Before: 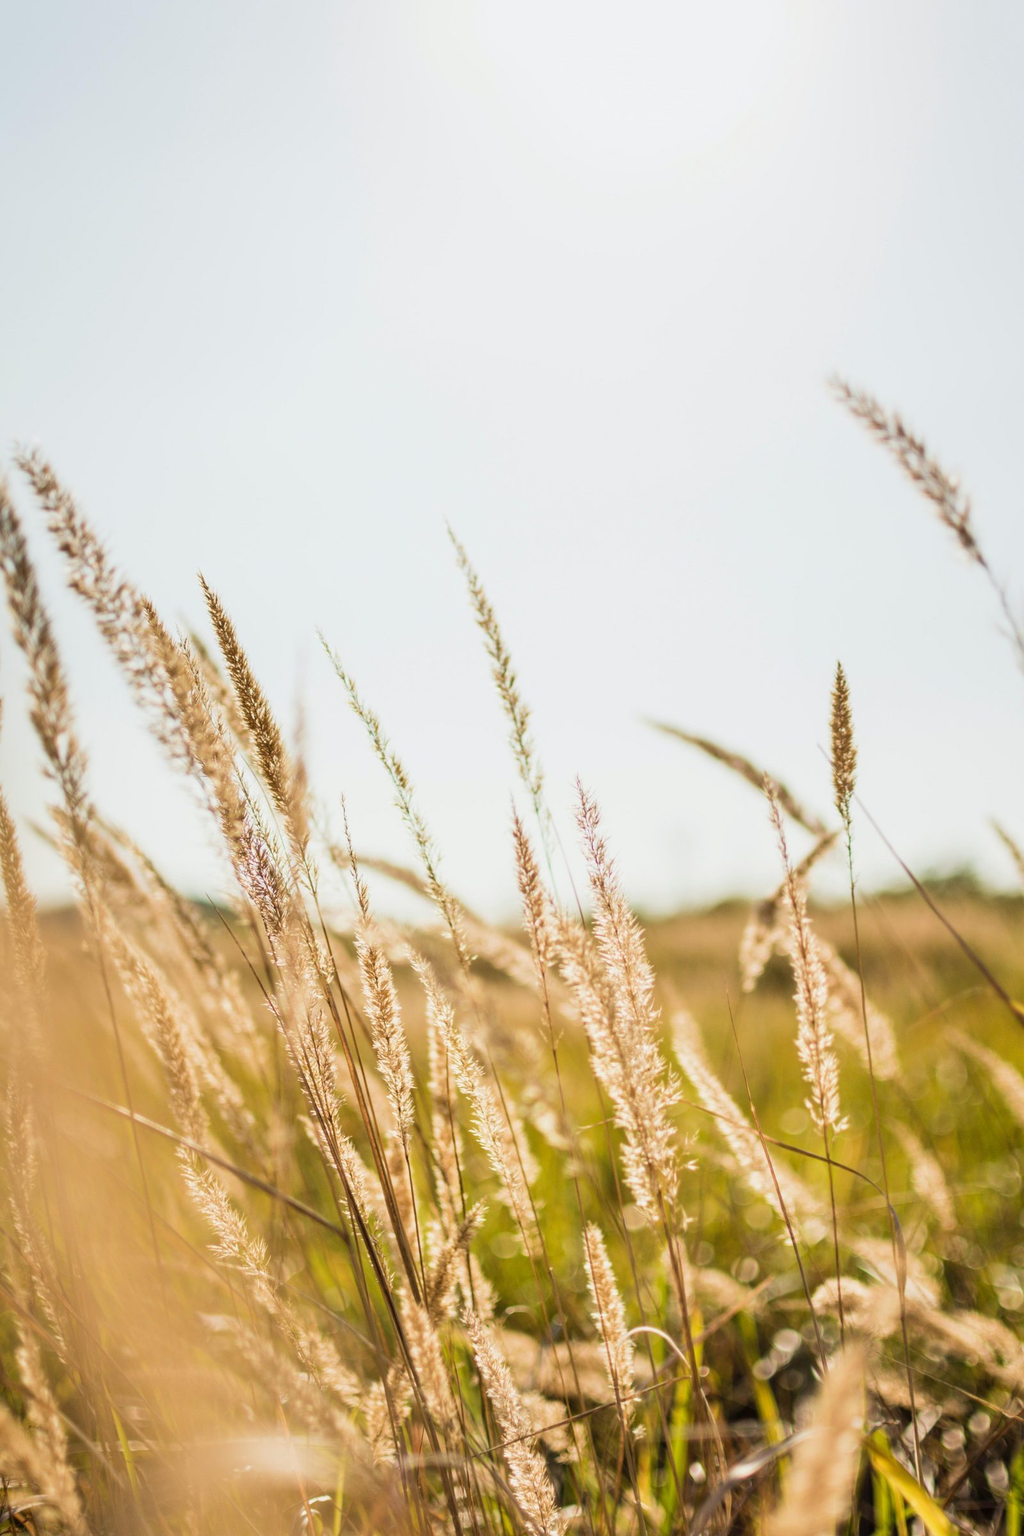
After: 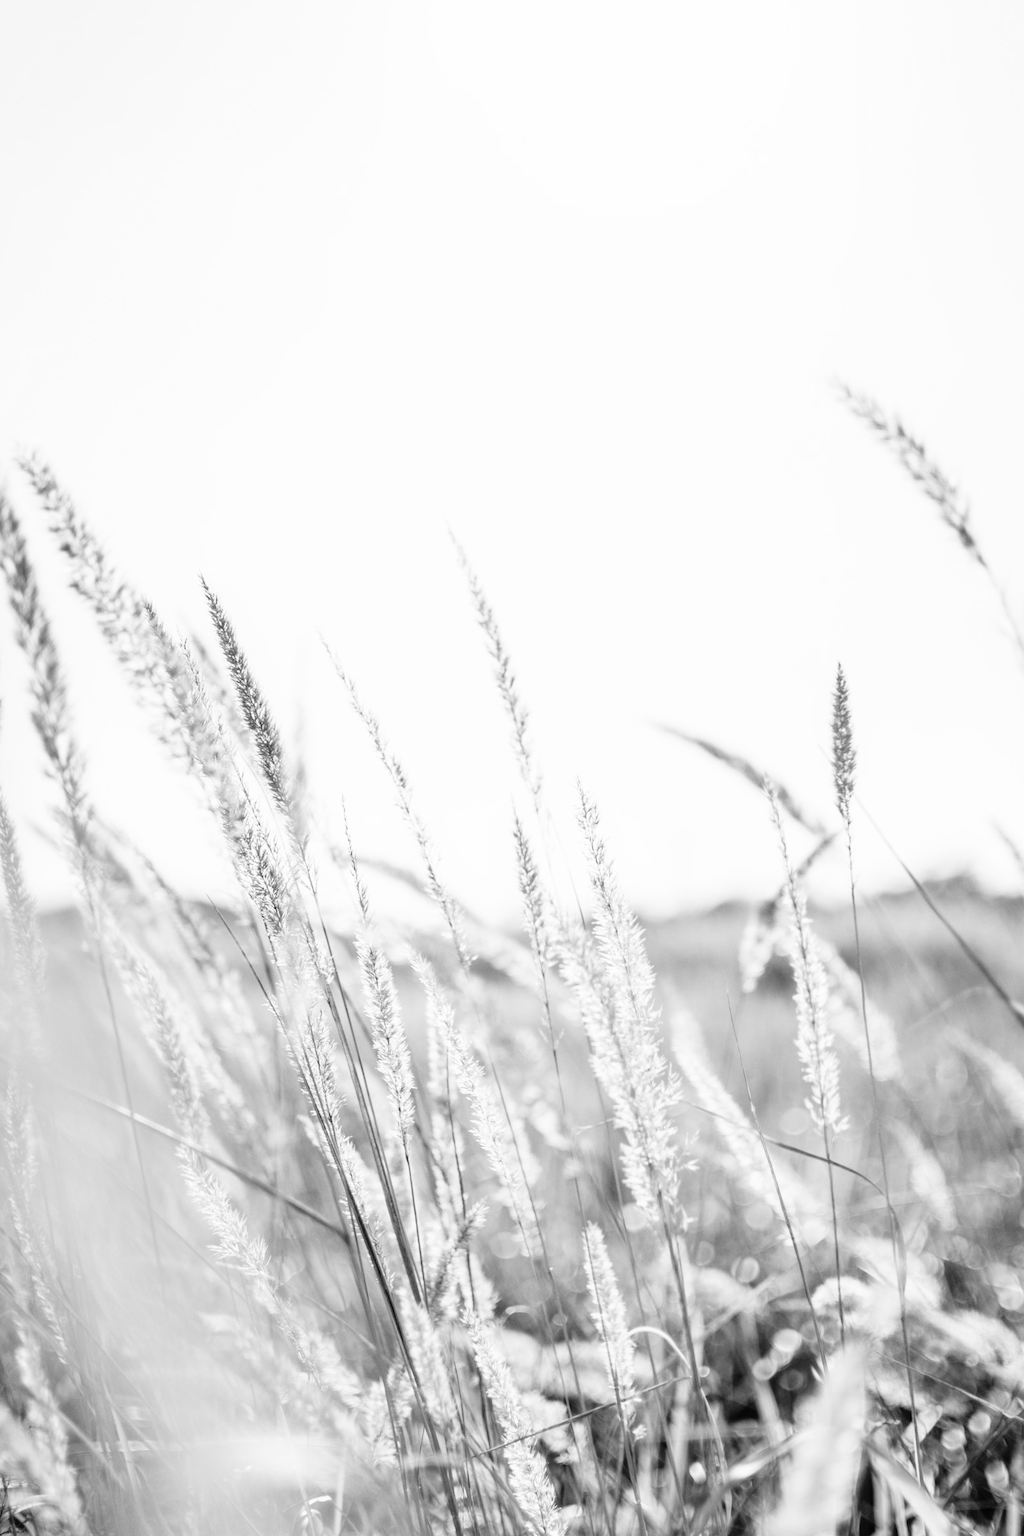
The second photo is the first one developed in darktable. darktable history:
monochrome: on, module defaults
color calibration: illuminant same as pipeline (D50), adaptation none (bypass), gamut compression 1.72
base curve: curves: ch0 [(0, 0) (0.008, 0.007) (0.022, 0.029) (0.048, 0.089) (0.092, 0.197) (0.191, 0.399) (0.275, 0.534) (0.357, 0.65) (0.477, 0.78) (0.542, 0.833) (0.799, 0.973) (1, 1)], preserve colors none
tone equalizer: on, module defaults
